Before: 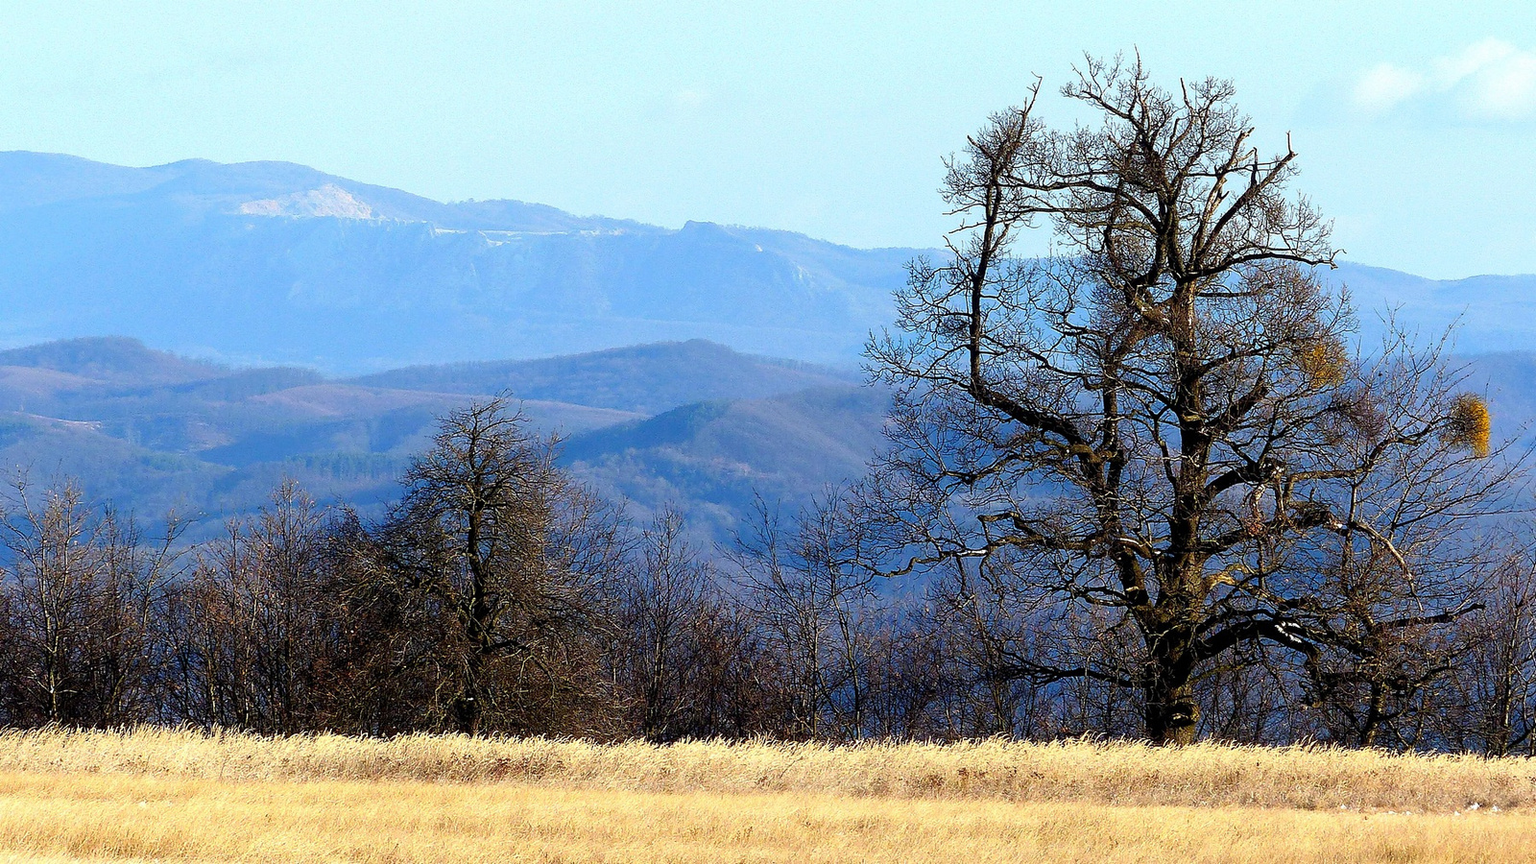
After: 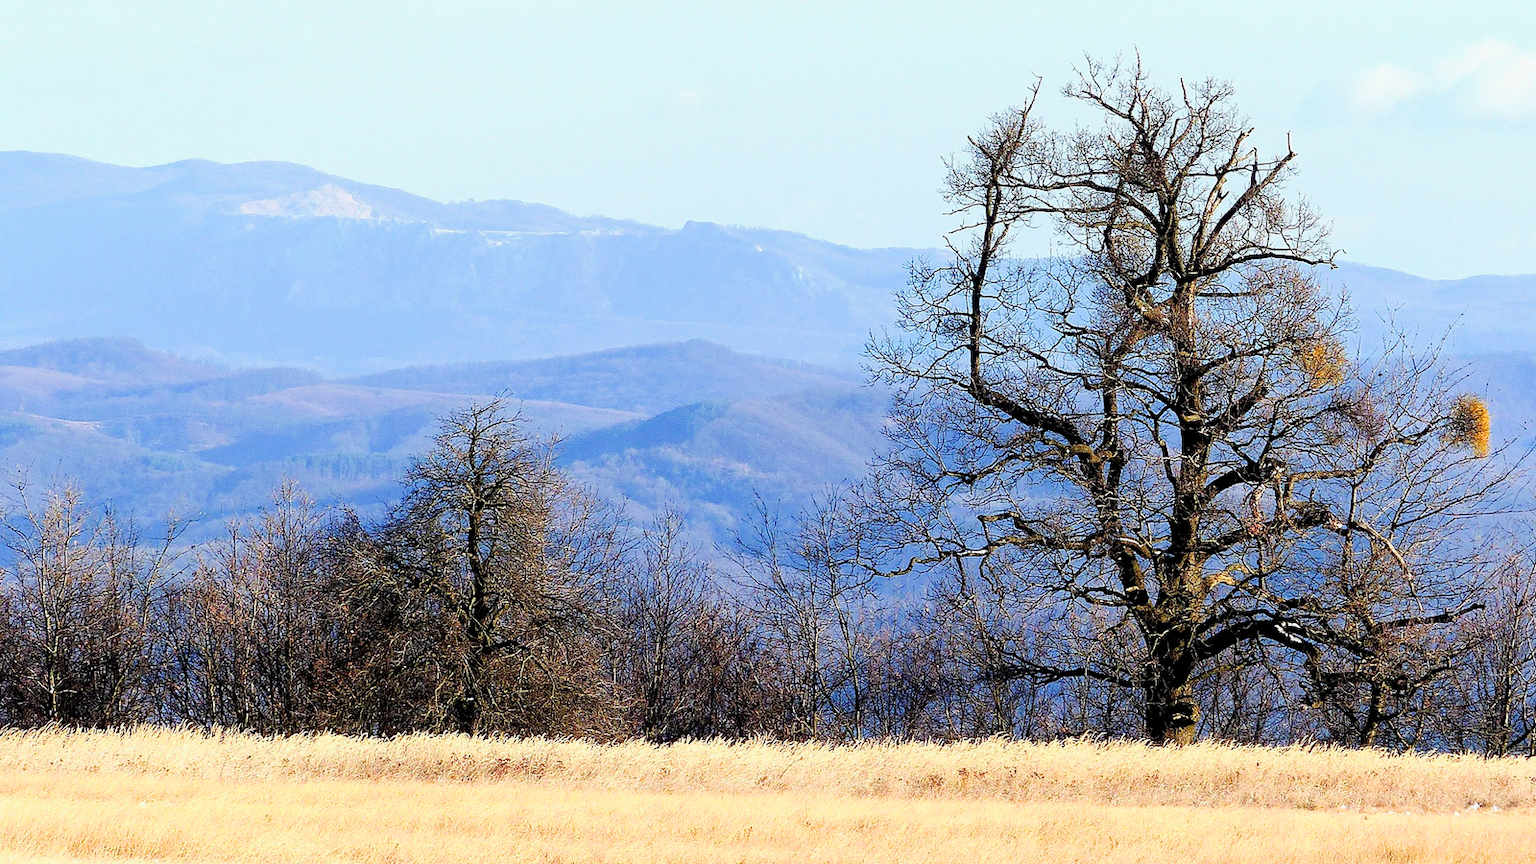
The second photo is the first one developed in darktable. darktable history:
haze removal: compatibility mode true, adaptive false
exposure: black level correction 0, exposure 1.378 EV, compensate highlight preservation false
filmic rgb: black relative exposure -7.65 EV, white relative exposure 4.56 EV, hardness 3.61
